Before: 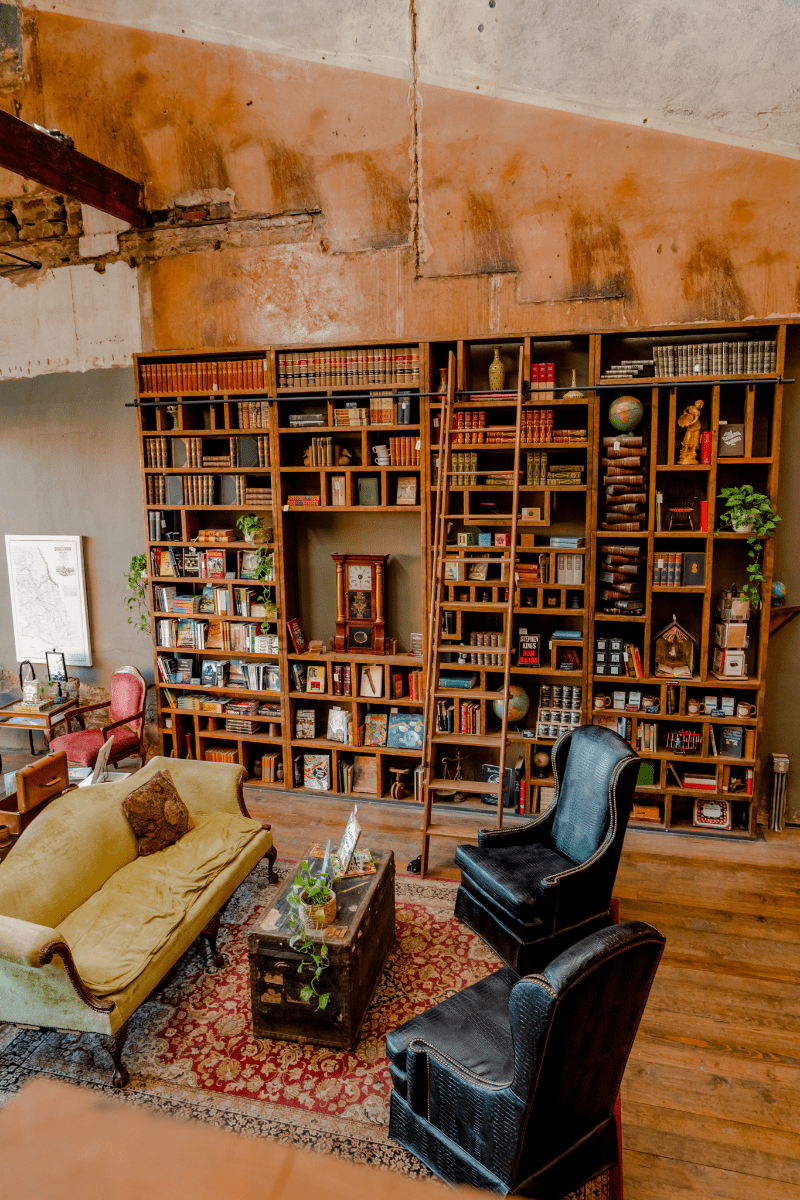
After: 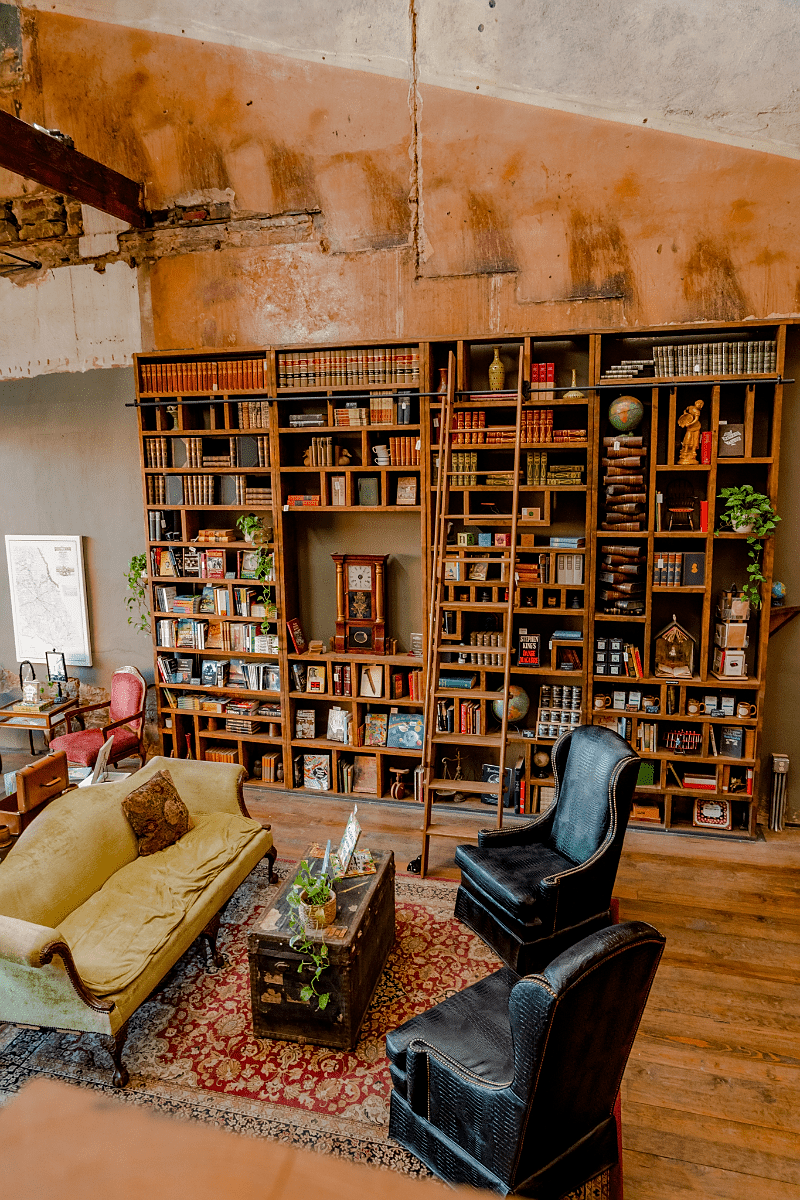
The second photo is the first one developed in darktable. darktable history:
sharpen: radius 0.982, amount 0.605
